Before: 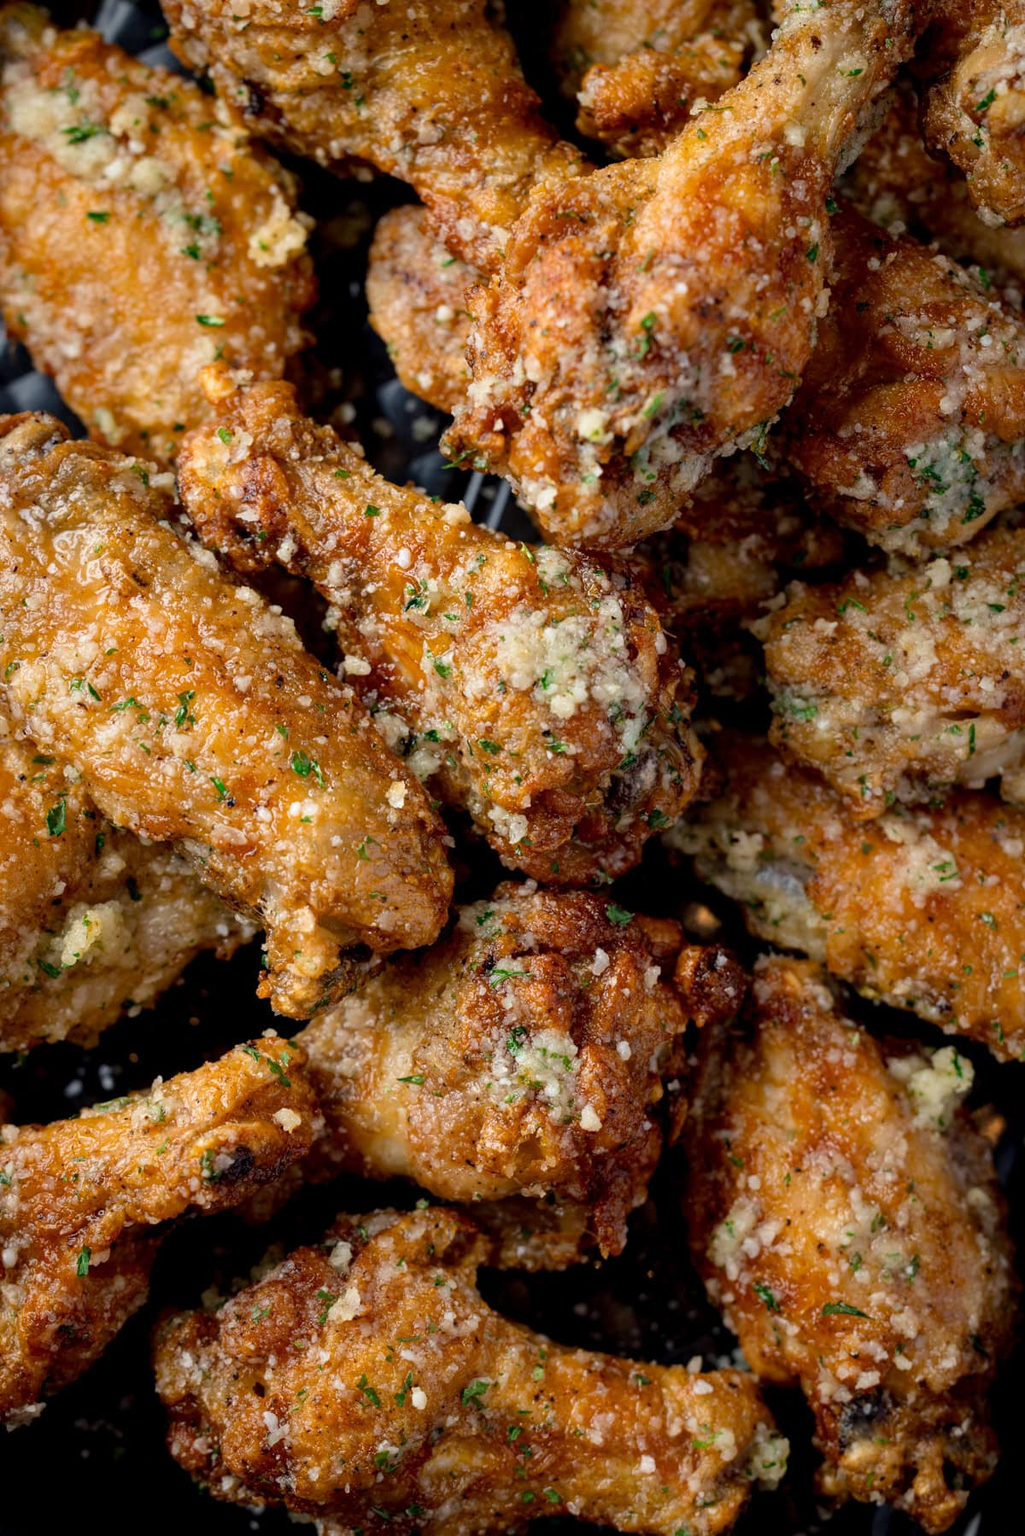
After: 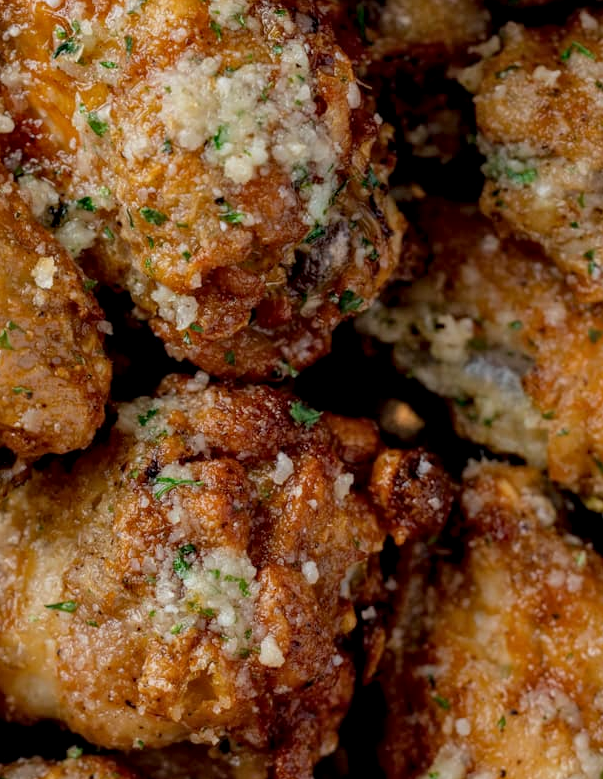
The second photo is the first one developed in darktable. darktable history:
tone equalizer: -8 EV 0.25 EV, -7 EV 0.417 EV, -6 EV 0.417 EV, -5 EV 0.25 EV, -3 EV -0.25 EV, -2 EV -0.417 EV, -1 EV -0.417 EV, +0 EV -0.25 EV, edges refinement/feathering 500, mask exposure compensation -1.57 EV, preserve details guided filter
local contrast: on, module defaults
crop: left 35.03%, top 36.625%, right 14.663%, bottom 20.057%
